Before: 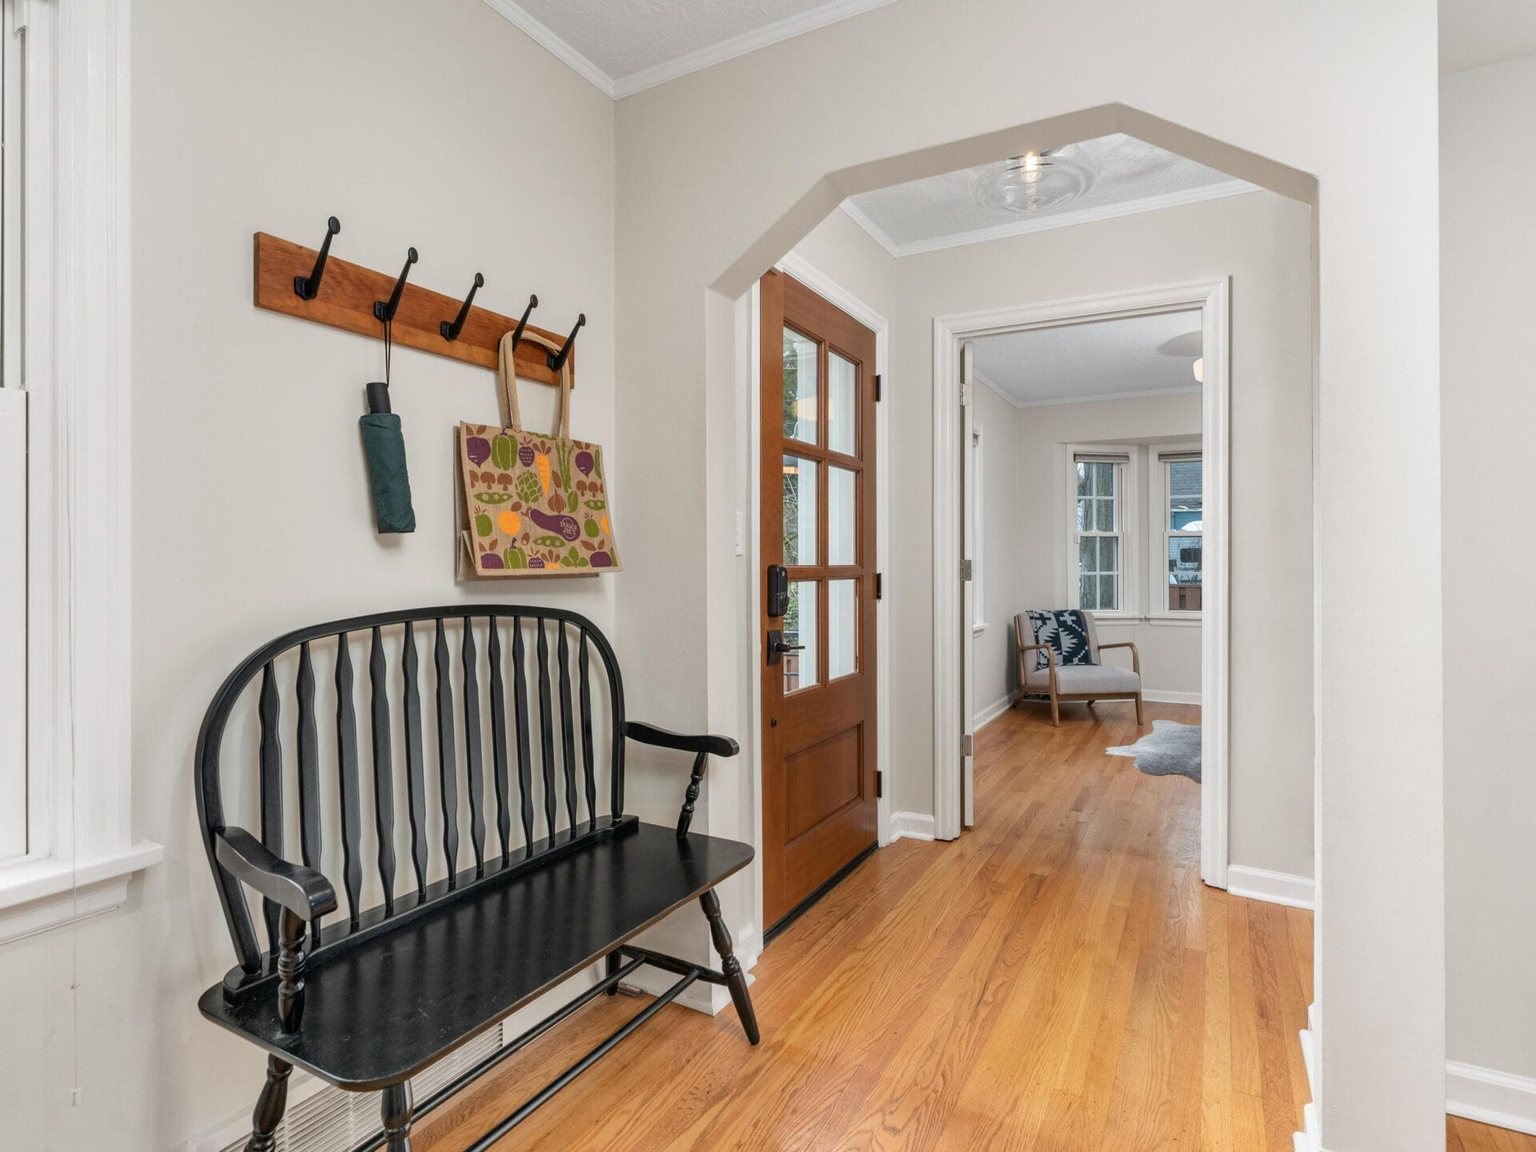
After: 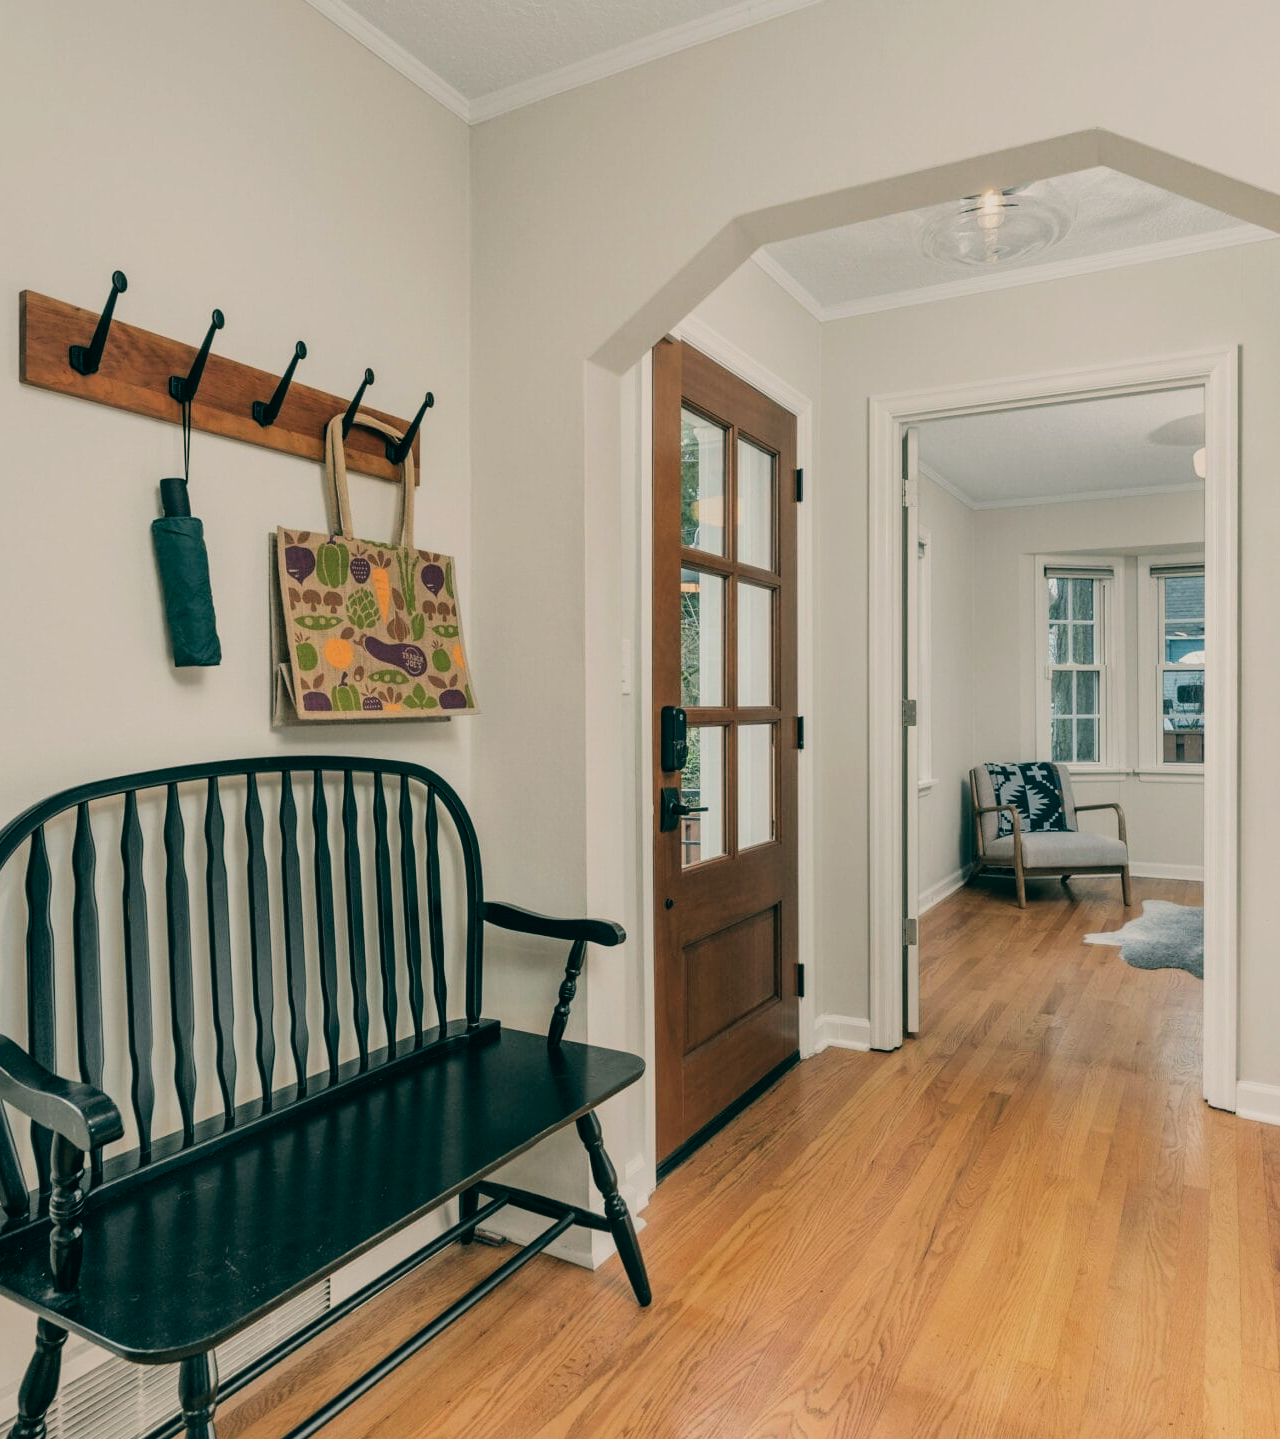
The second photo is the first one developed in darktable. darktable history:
crop and rotate: left 15.546%, right 17.787%
filmic rgb: black relative exposure -7.65 EV, white relative exposure 4.56 EV, hardness 3.61, contrast 1.106
color balance: lift [1.005, 0.99, 1.007, 1.01], gamma [1, 0.979, 1.011, 1.021], gain [0.923, 1.098, 1.025, 0.902], input saturation 90.45%, contrast 7.73%, output saturation 105.91%
